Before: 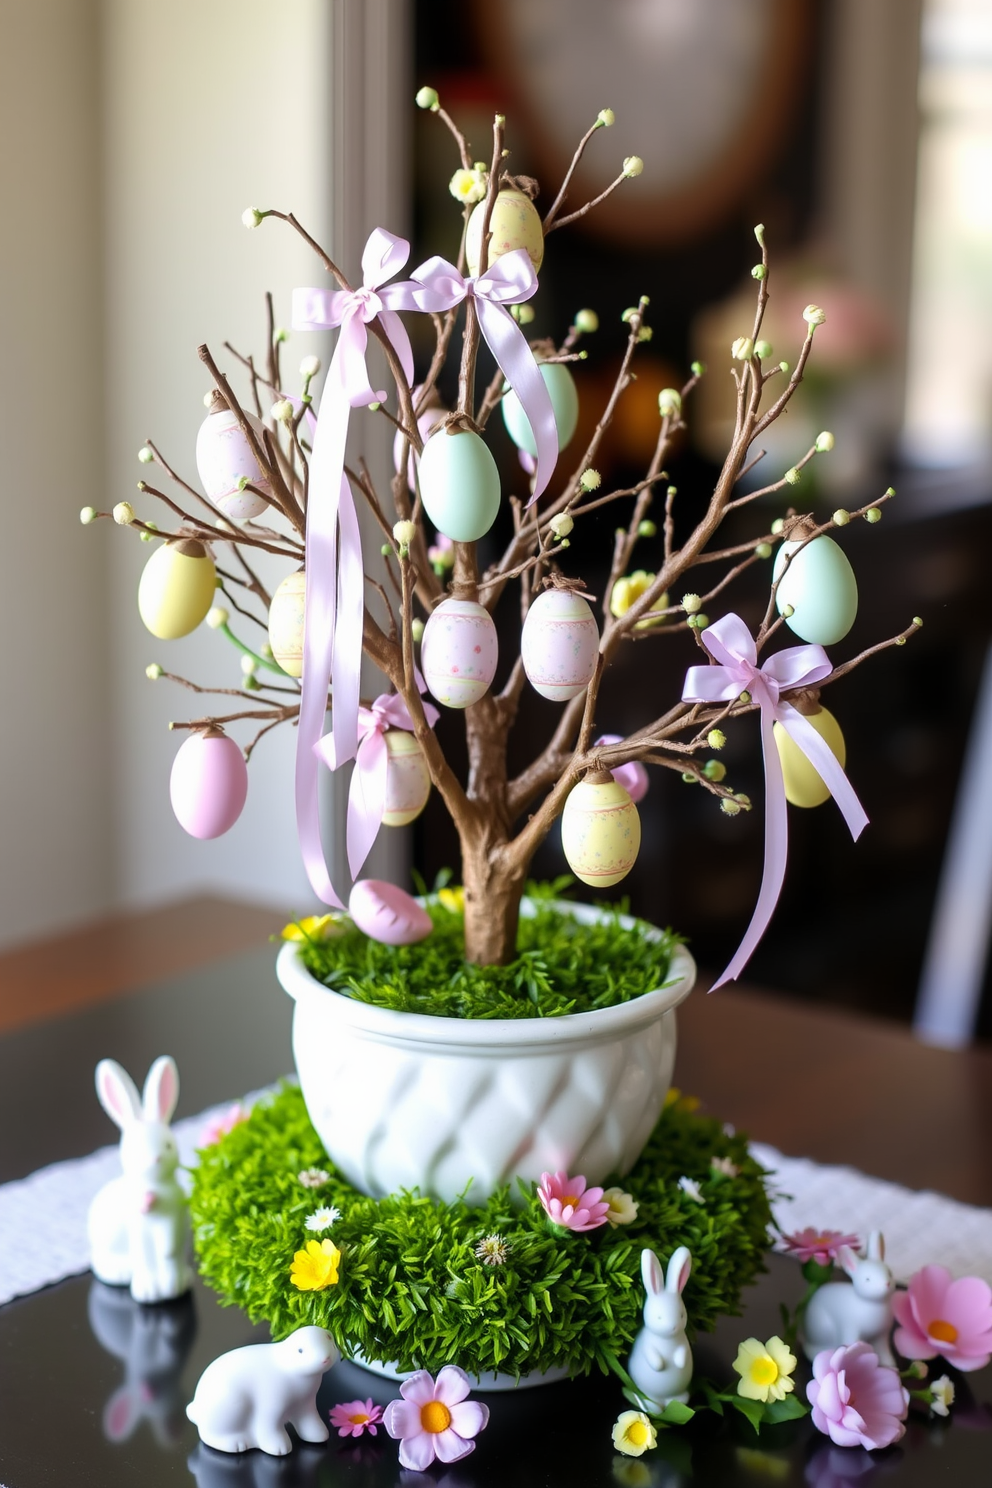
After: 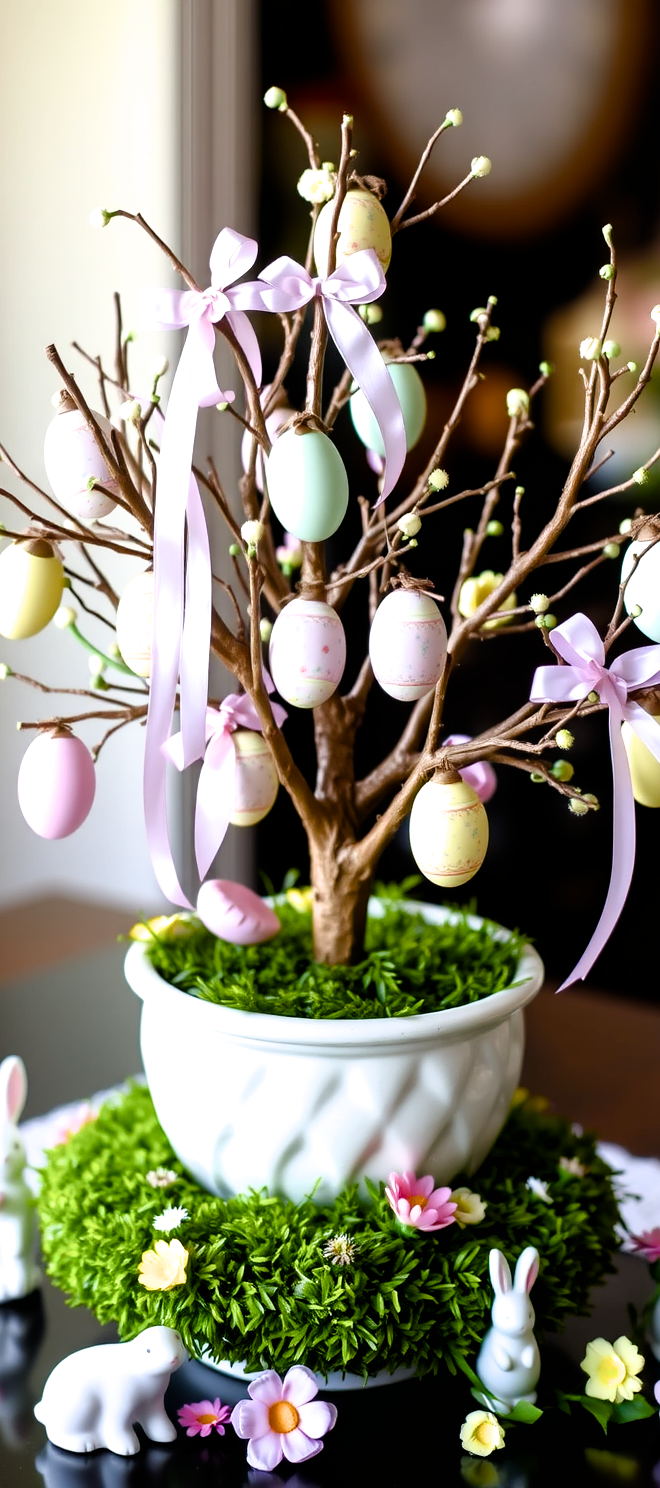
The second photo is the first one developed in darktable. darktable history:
crop and rotate: left 15.39%, right 18.052%
color balance rgb: perceptual saturation grading › global saturation 20%, perceptual saturation grading › highlights -25.048%, perceptual saturation grading › shadows 49.25%
filmic rgb: black relative exposure -8.19 EV, white relative exposure 2.2 EV, target white luminance 99.908%, hardness 7.14, latitude 75.1%, contrast 1.317, highlights saturation mix -1.91%, shadows ↔ highlights balance 30.81%
